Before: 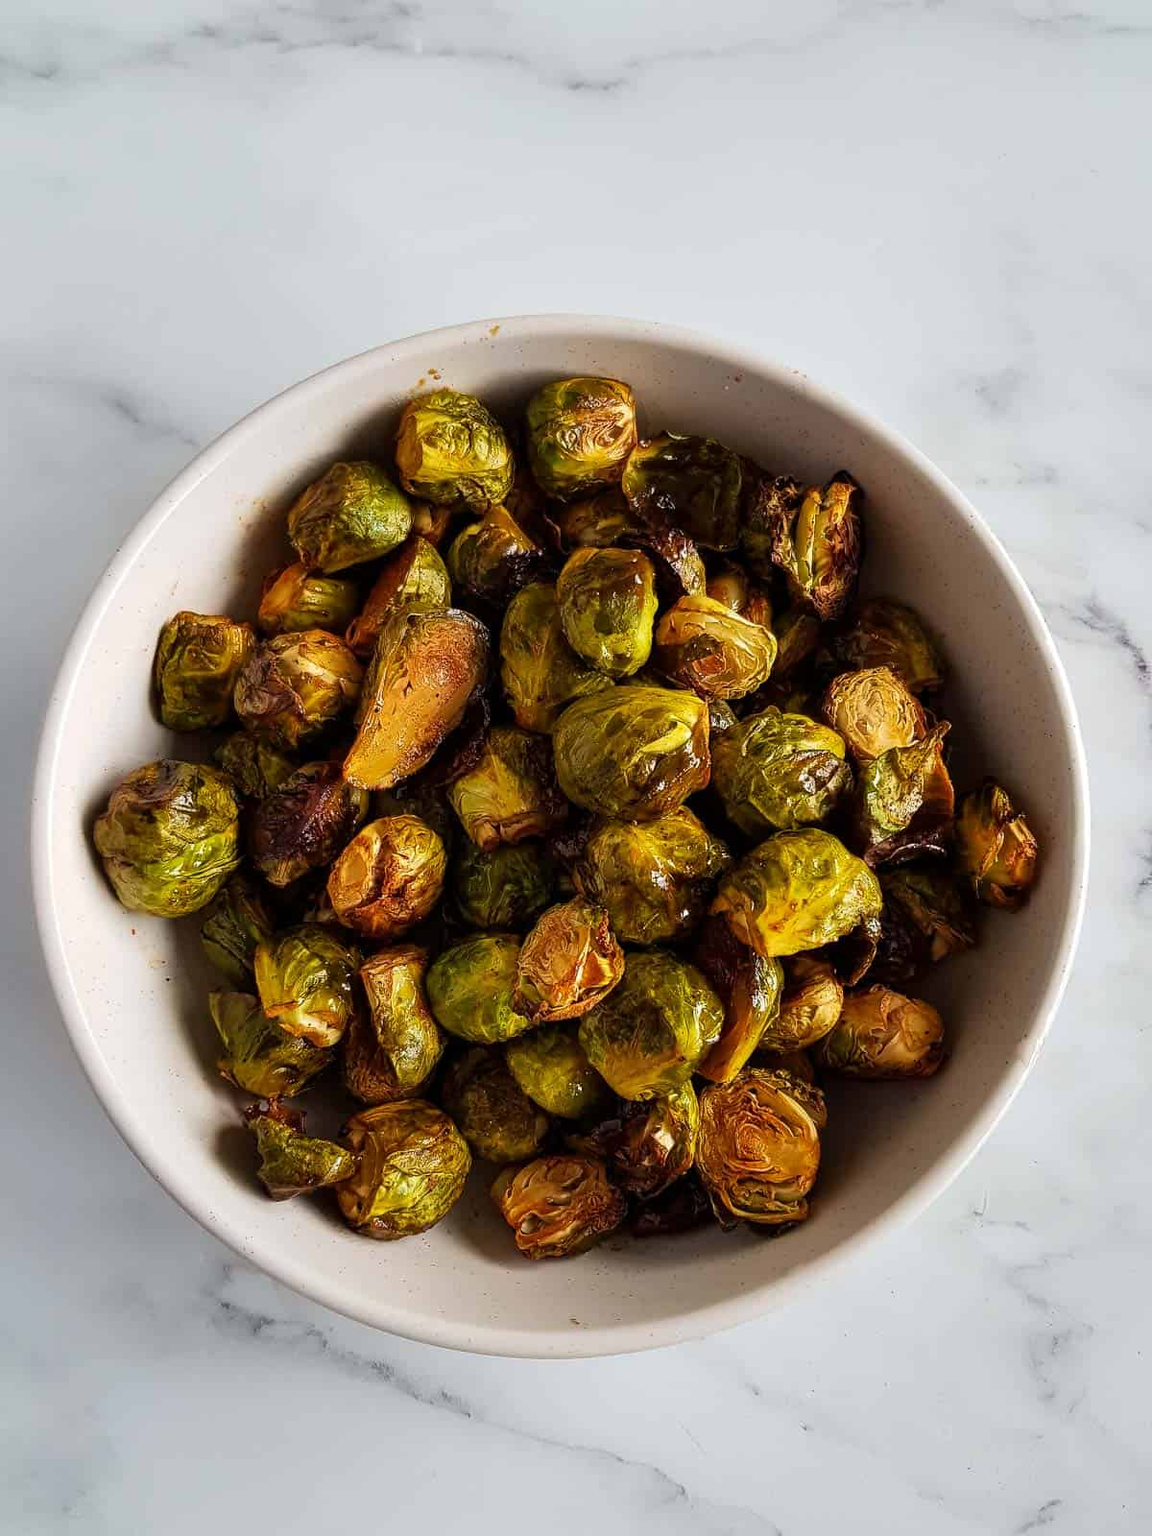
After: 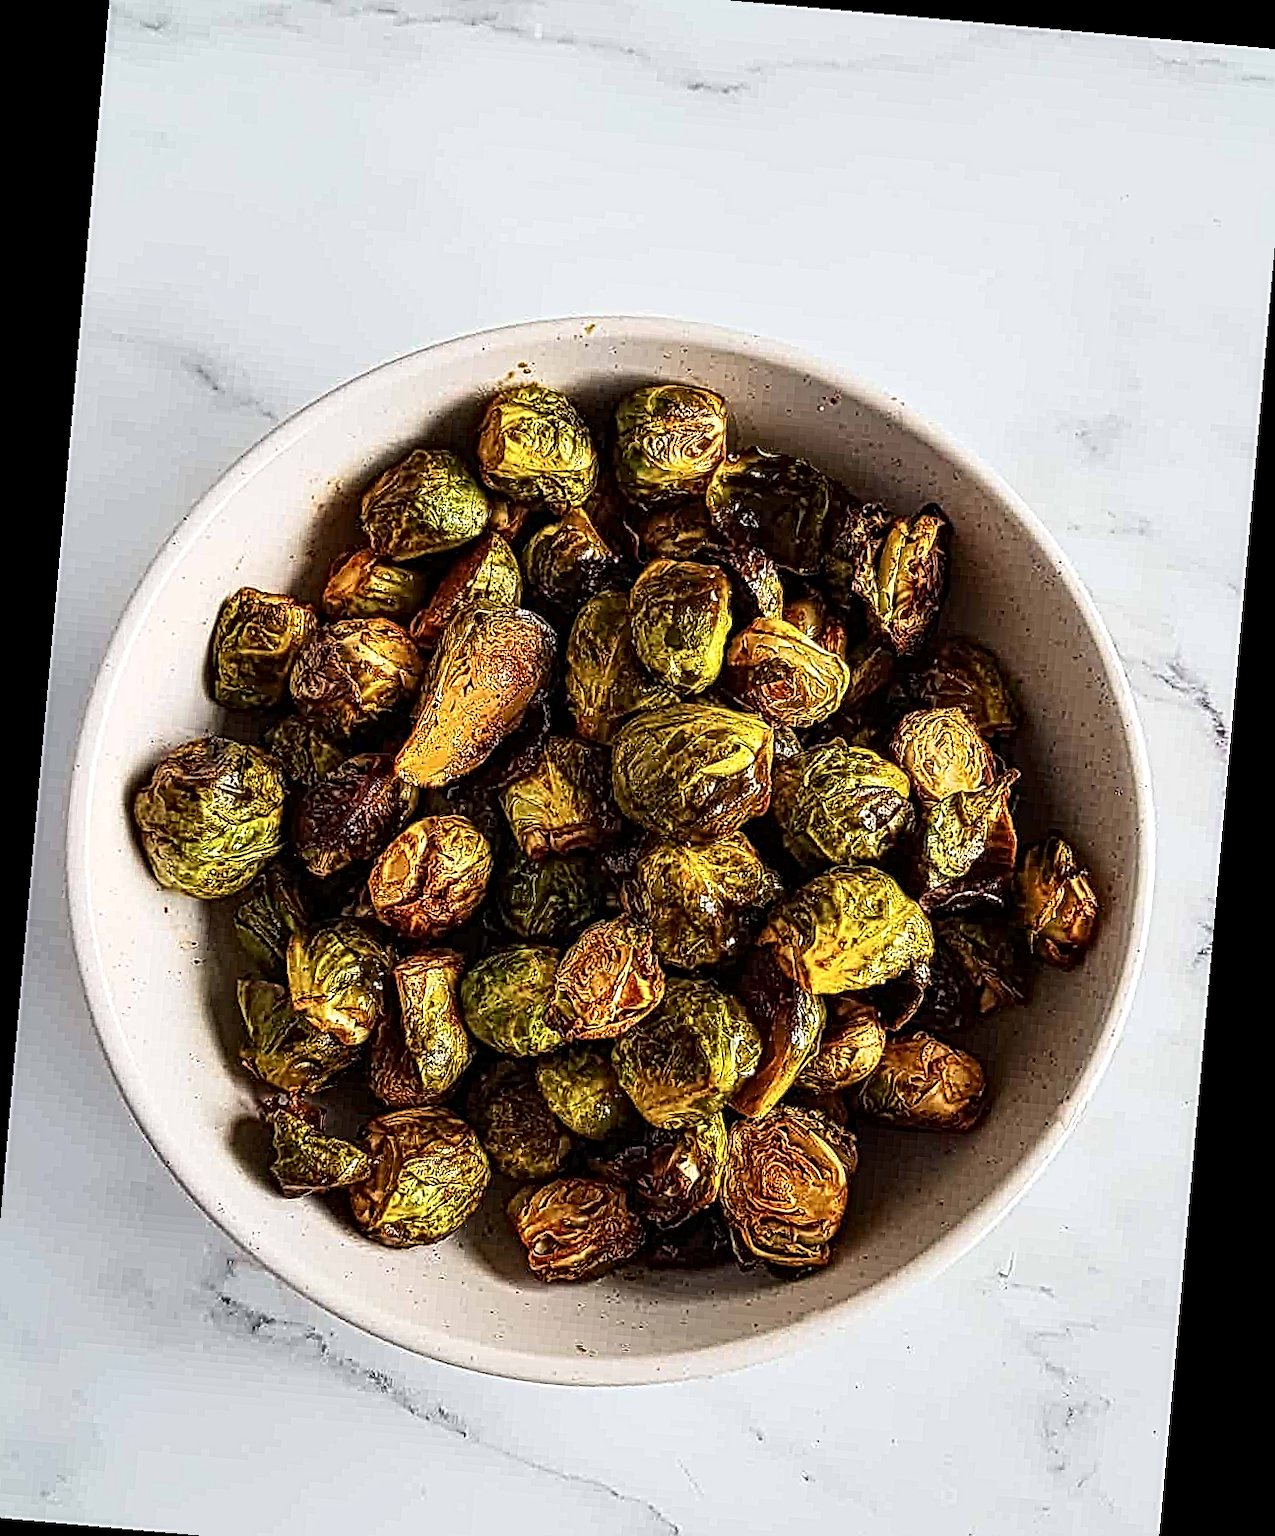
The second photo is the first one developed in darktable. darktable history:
sharpen: on, module defaults
exposure: exposure -0.048 EV, compensate highlight preservation false
crop: left 1.964%, top 3.251%, right 1.122%, bottom 4.933%
contrast brightness saturation: contrast 0.24, brightness 0.09
rotate and perspective: rotation 5.12°, automatic cropping off
local contrast: mode bilateral grid, contrast 20, coarseness 3, detail 300%, midtone range 0.2
